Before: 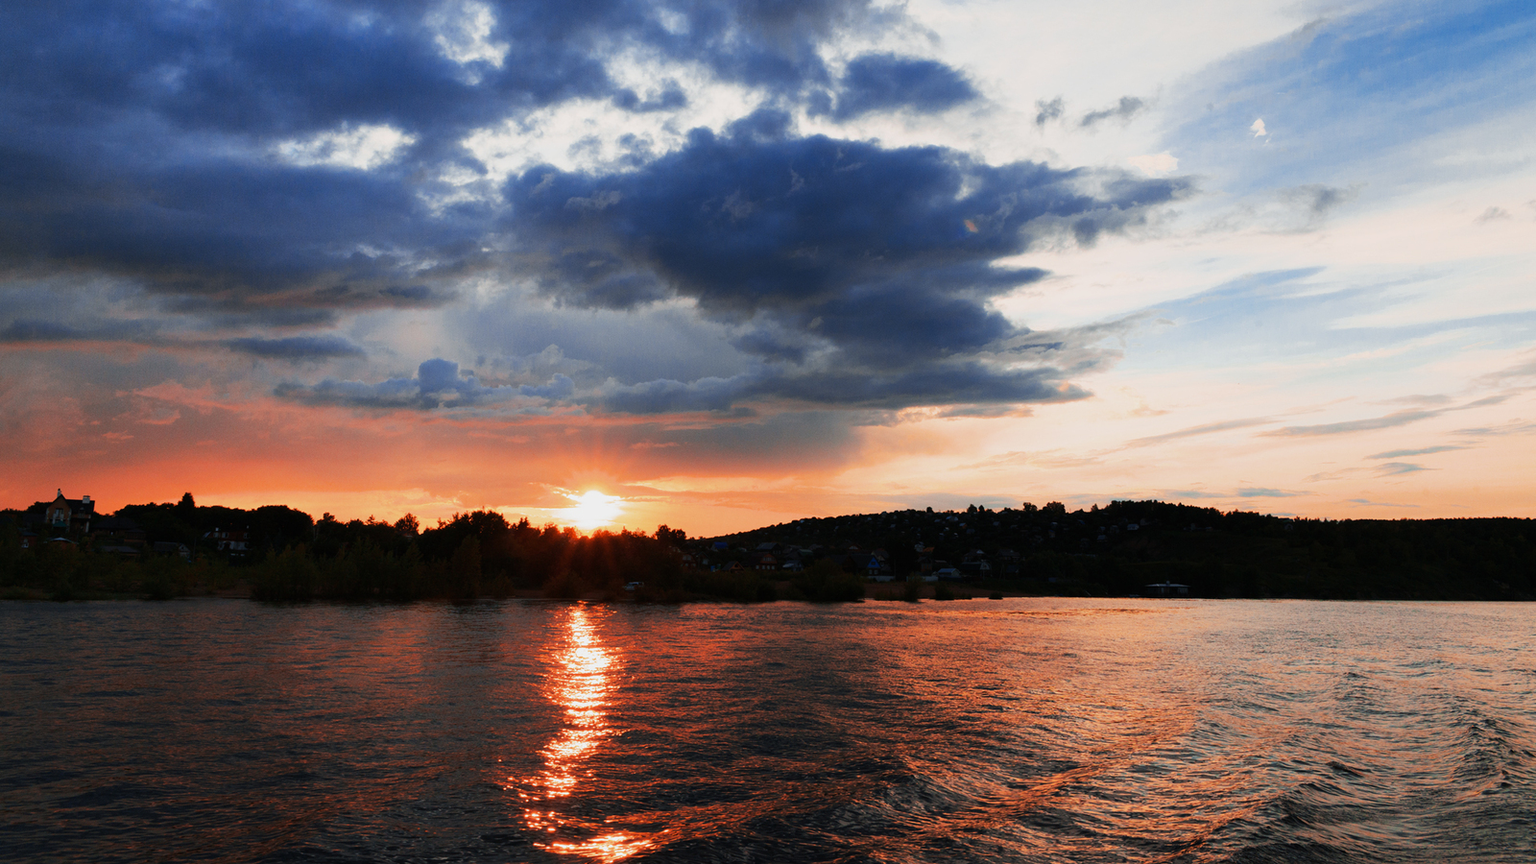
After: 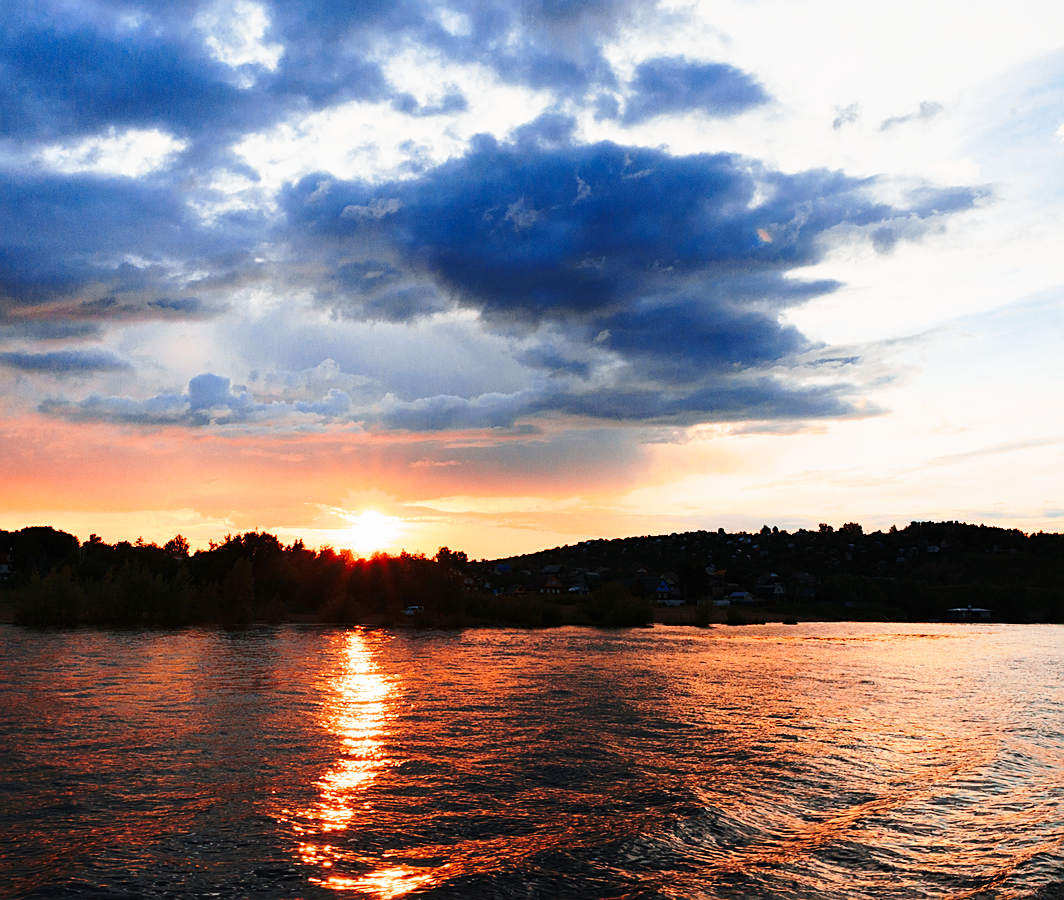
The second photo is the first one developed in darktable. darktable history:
crop and rotate: left 15.459%, right 17.99%
color calibration: illuminant same as pipeline (D50), adaptation none (bypass), x 0.332, y 0.333, temperature 5011.17 K
sharpen: amount 0.494
base curve: curves: ch0 [(0, 0) (0.032, 0.037) (0.105, 0.228) (0.435, 0.76) (0.856, 0.983) (1, 1)], preserve colors none
